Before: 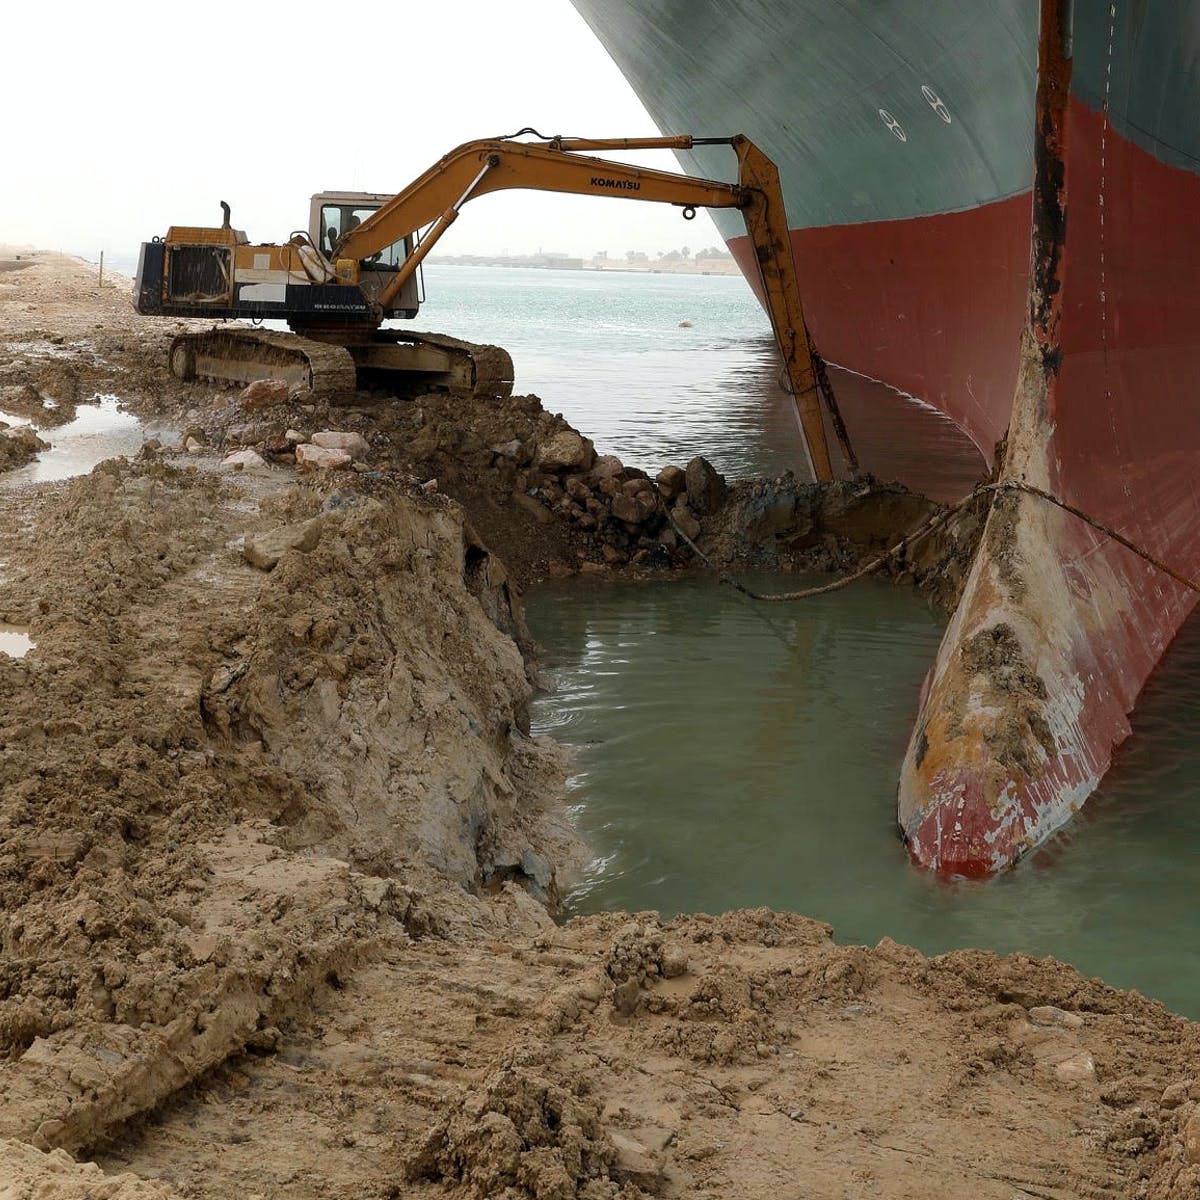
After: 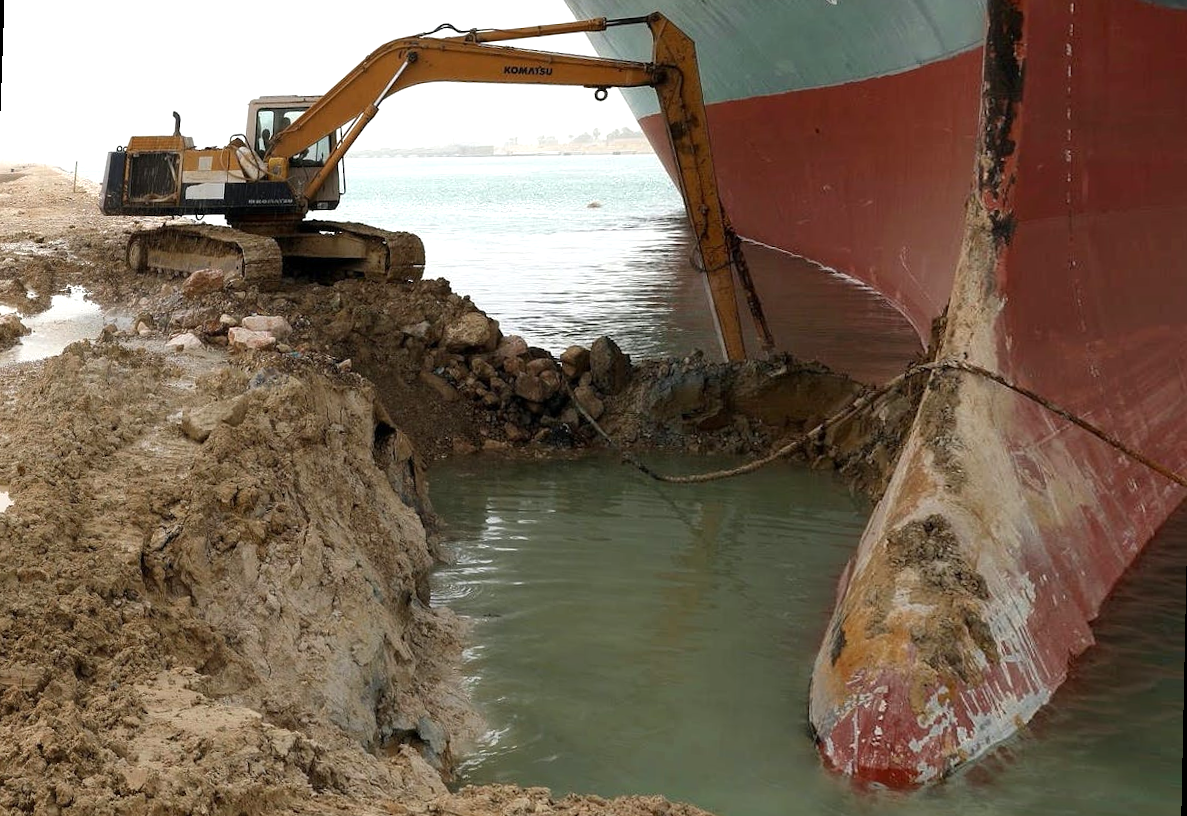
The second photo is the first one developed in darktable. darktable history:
exposure: exposure 0.376 EV, compensate highlight preservation false
rotate and perspective: rotation 1.69°, lens shift (vertical) -0.023, lens shift (horizontal) -0.291, crop left 0.025, crop right 0.988, crop top 0.092, crop bottom 0.842
crop and rotate: top 5.667%, bottom 14.937%
